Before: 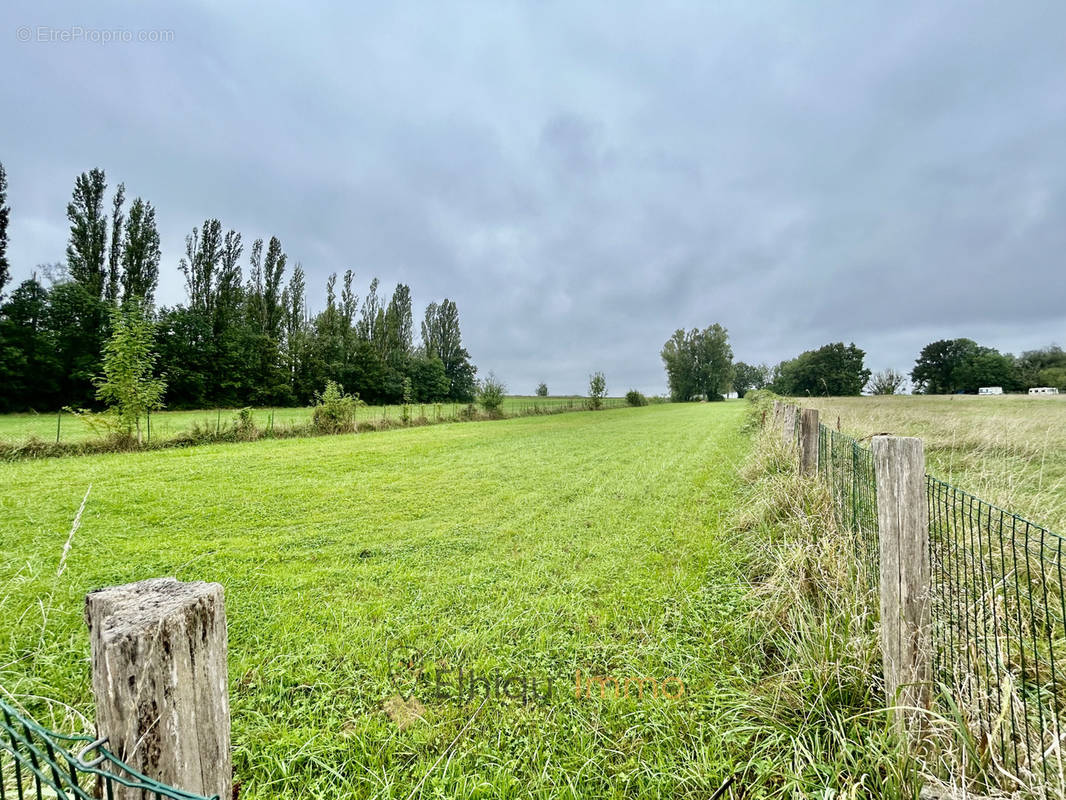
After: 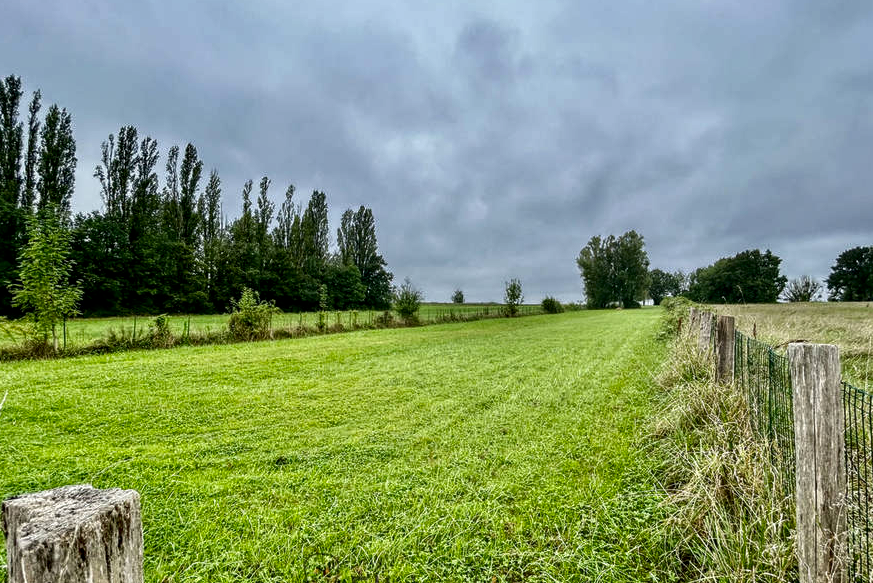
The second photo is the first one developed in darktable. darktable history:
local contrast: detail 130%
contrast brightness saturation: brightness -0.199, saturation 0.083
crop: left 7.918%, top 11.667%, right 10.135%, bottom 15.433%
